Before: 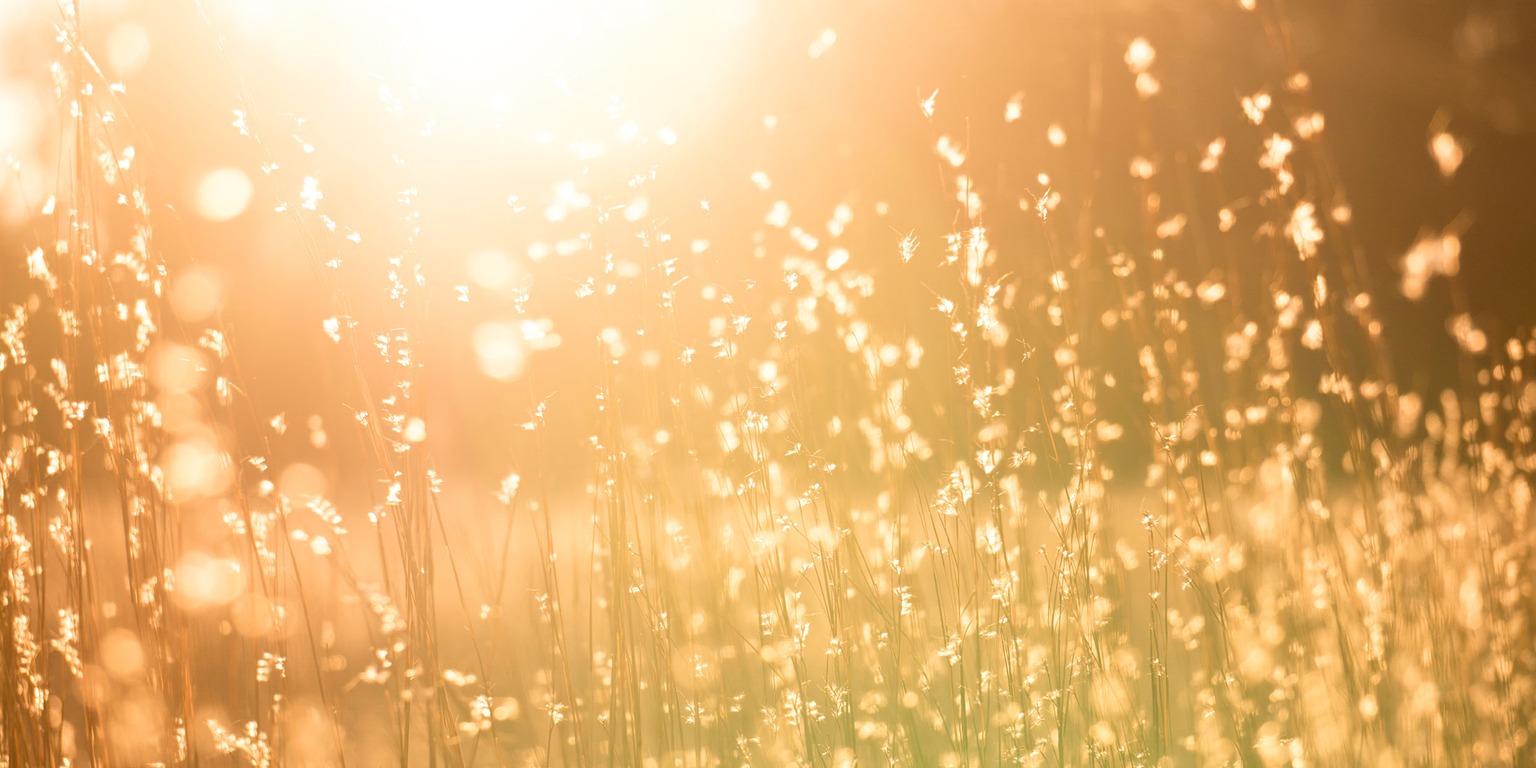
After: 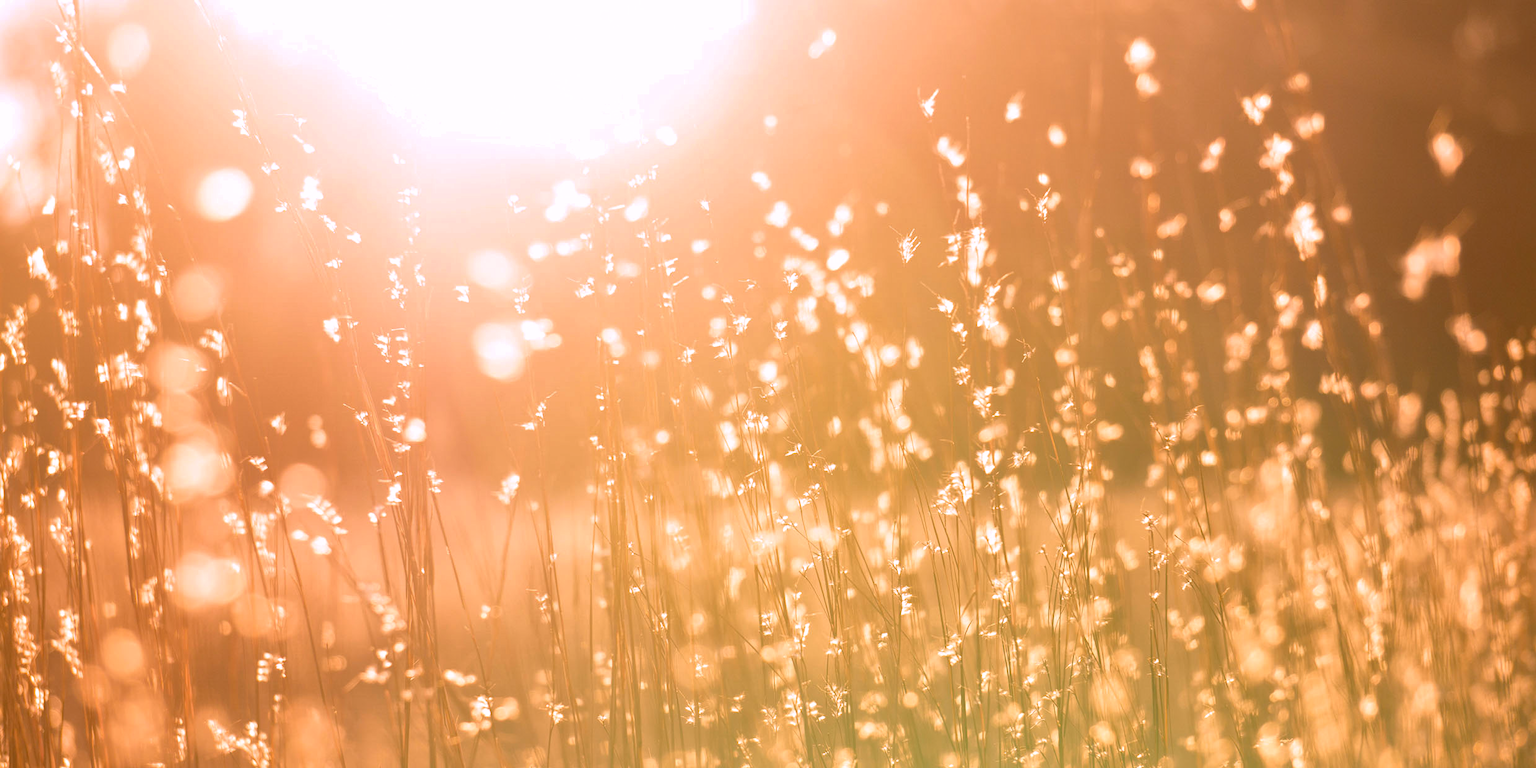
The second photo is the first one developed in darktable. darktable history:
white balance: red 1.066, blue 1.119
tone equalizer: on, module defaults
shadows and highlights: on, module defaults
